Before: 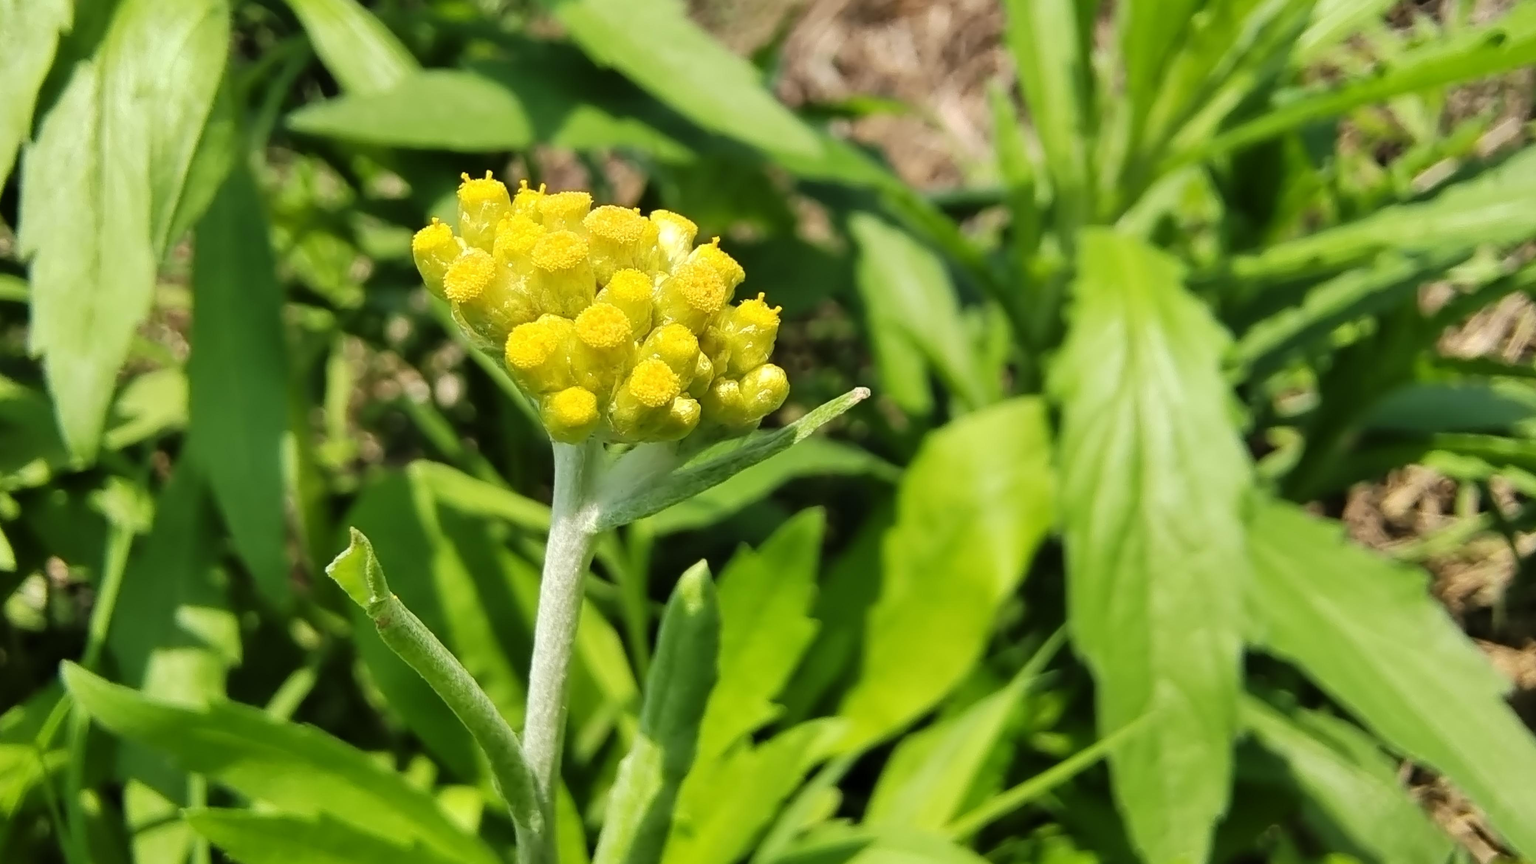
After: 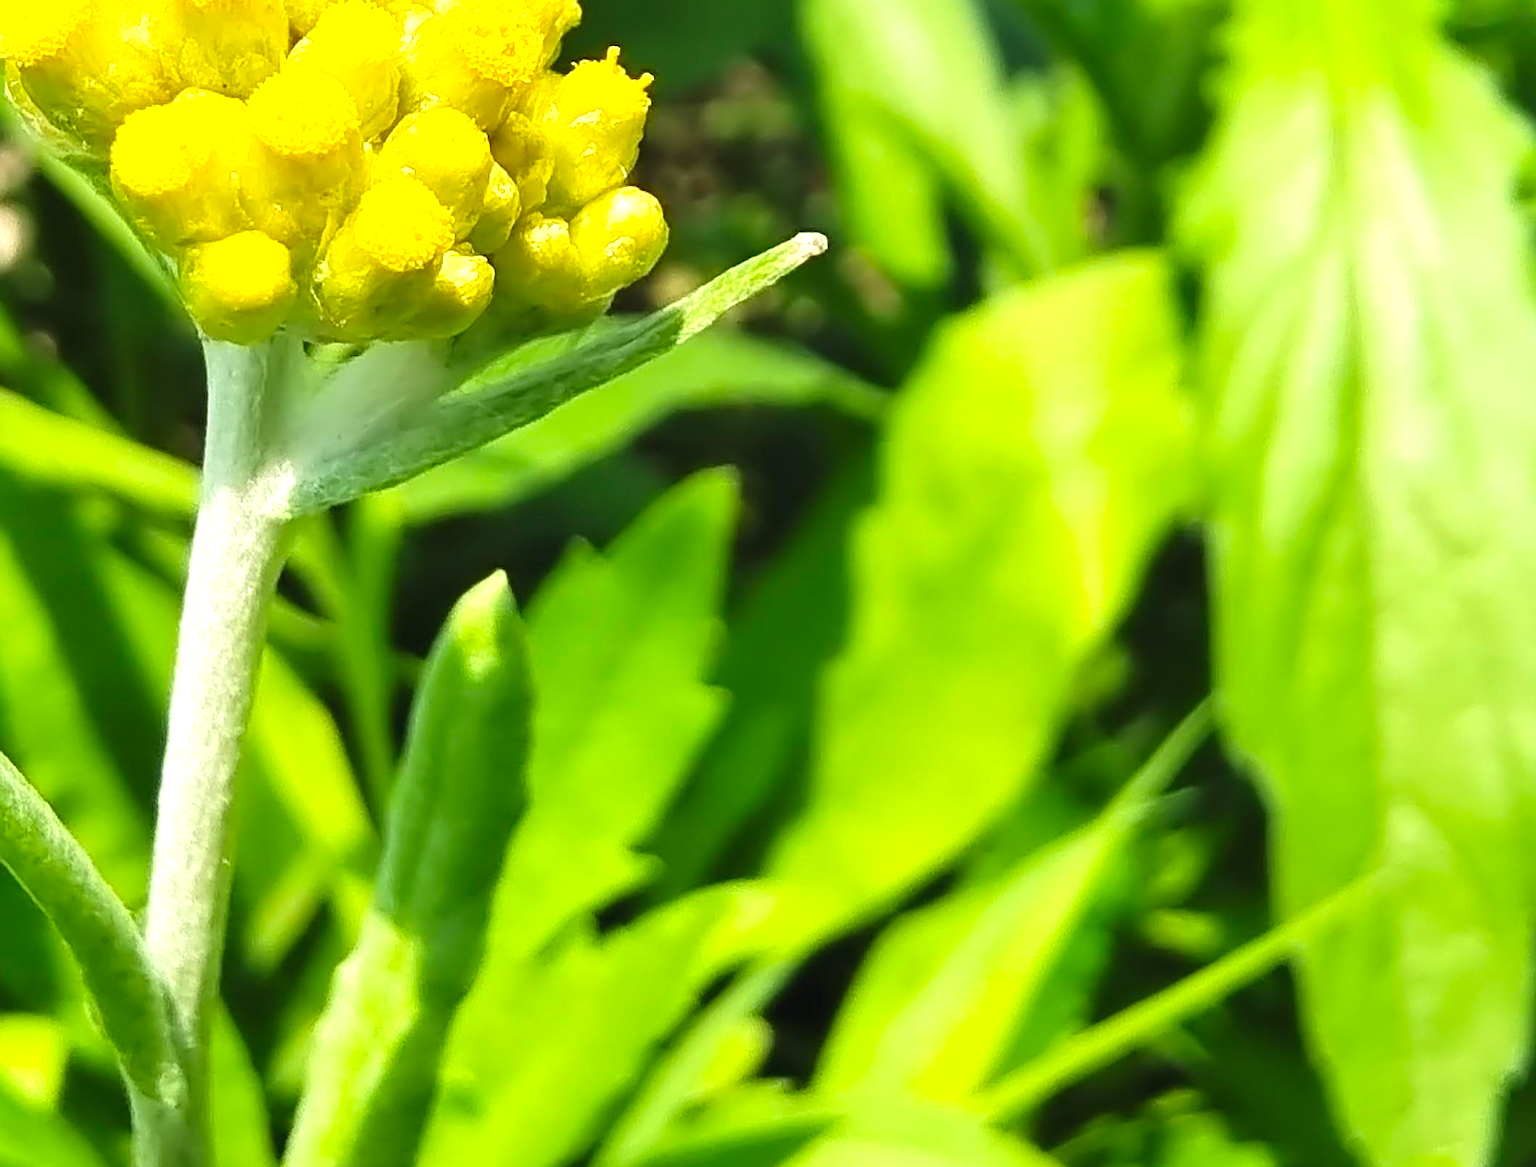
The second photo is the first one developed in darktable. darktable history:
levels: mode automatic
exposure: black level correction -0.002, exposure 0.708 EV, compensate exposure bias true, compensate highlight preservation false
crop and rotate: left 29.237%, top 31.152%, right 19.807%
sharpen: on, module defaults
